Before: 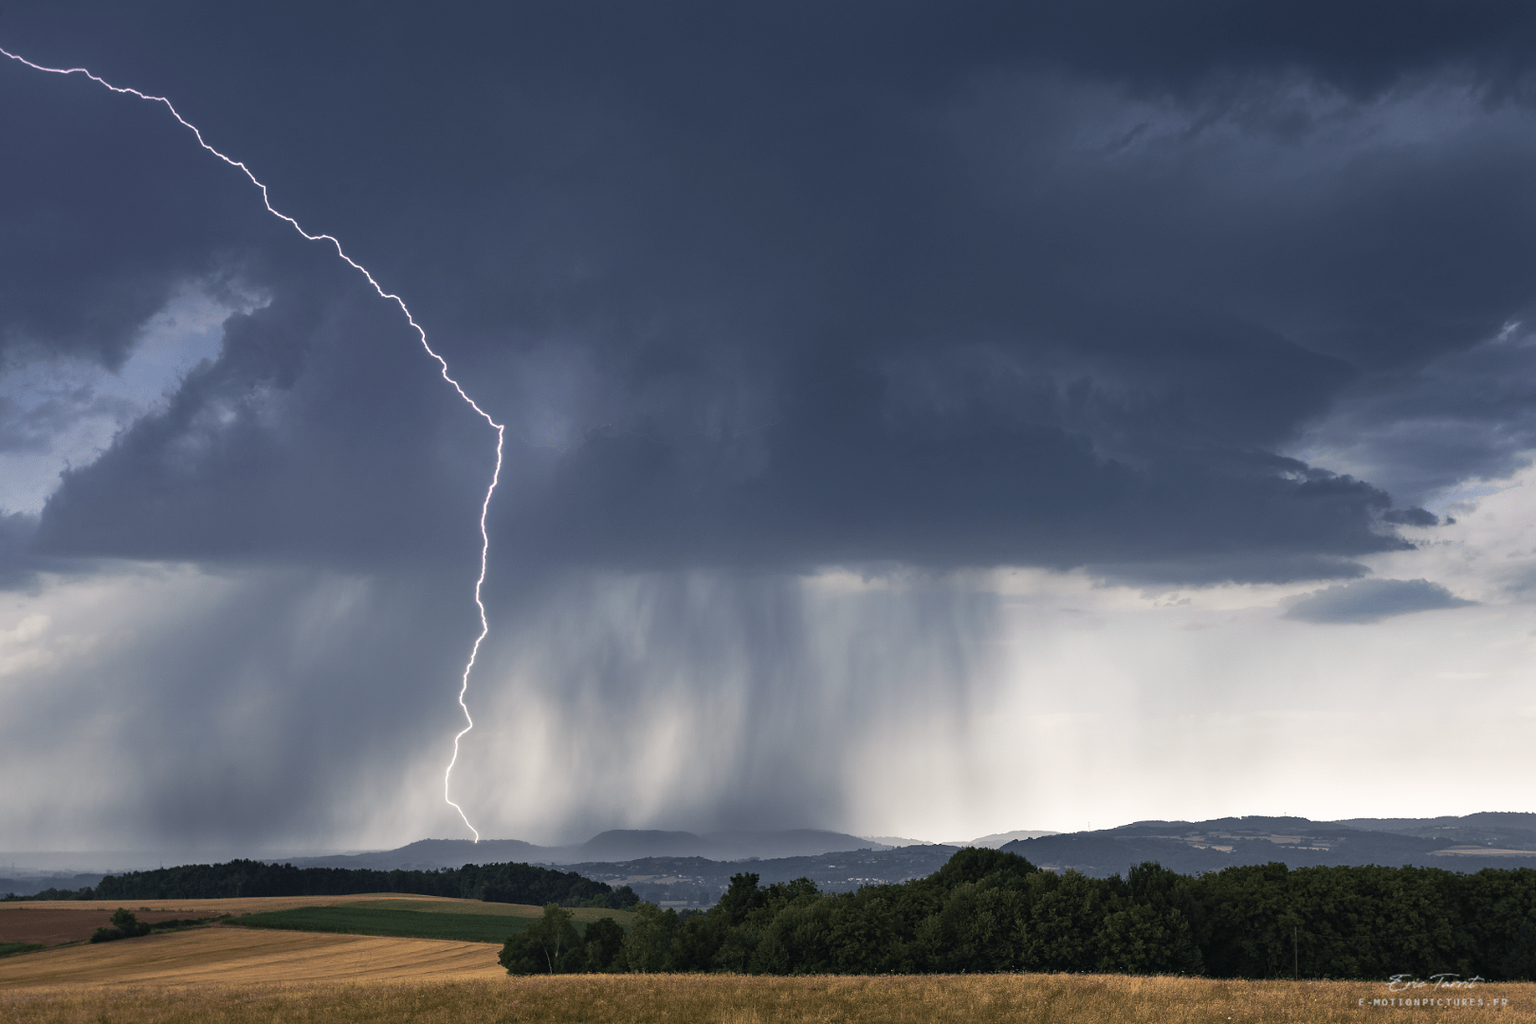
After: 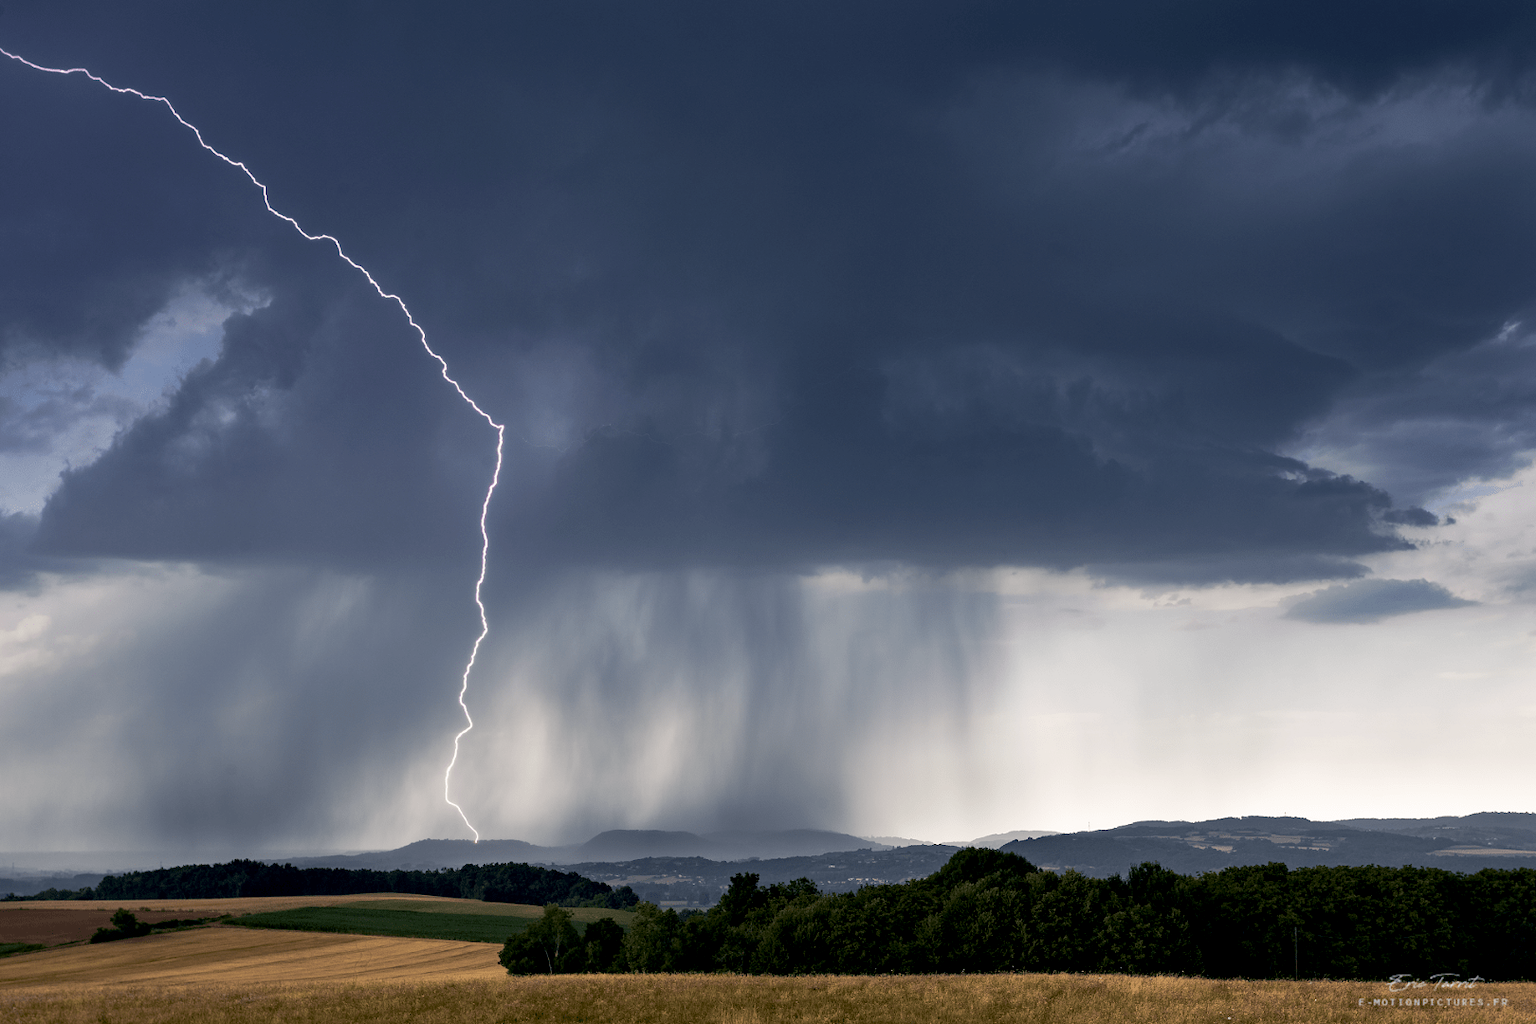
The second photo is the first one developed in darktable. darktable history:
exposure: black level correction 0.011, compensate highlight preservation false
